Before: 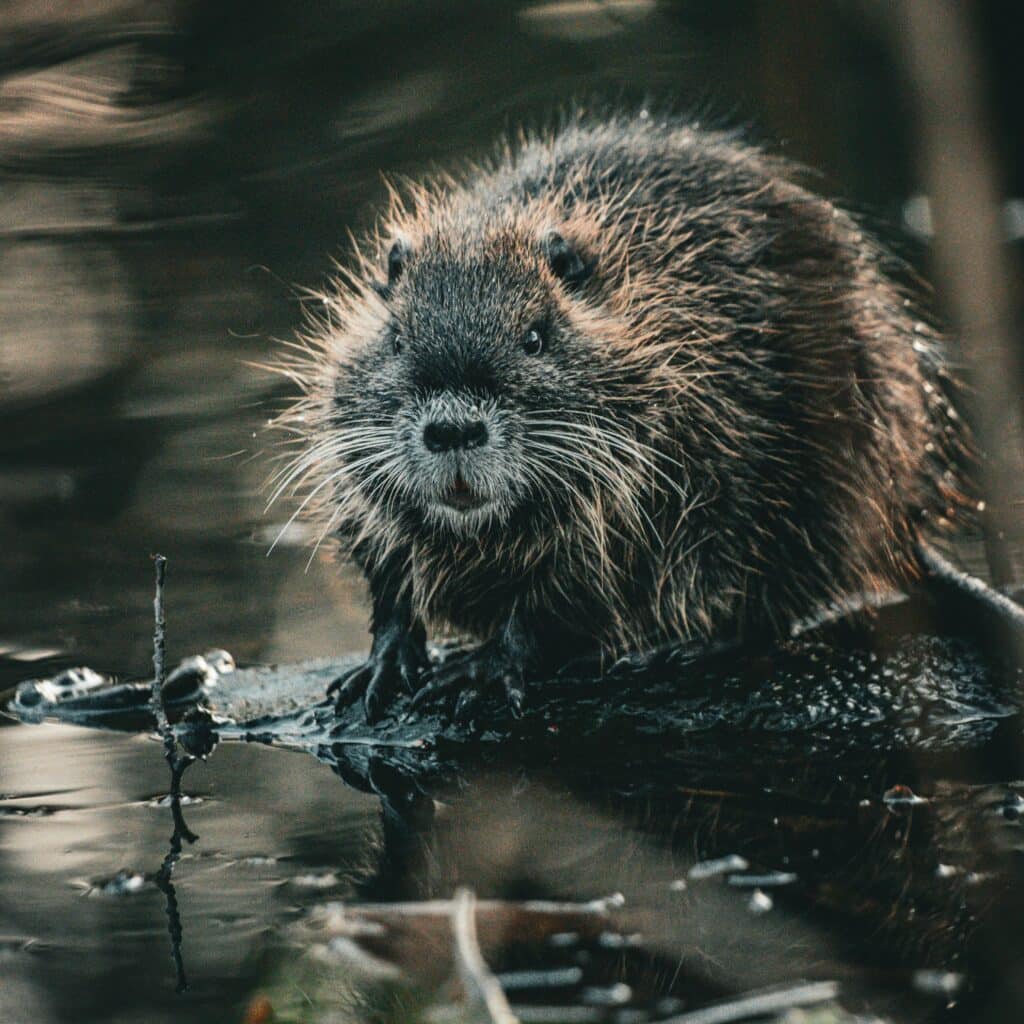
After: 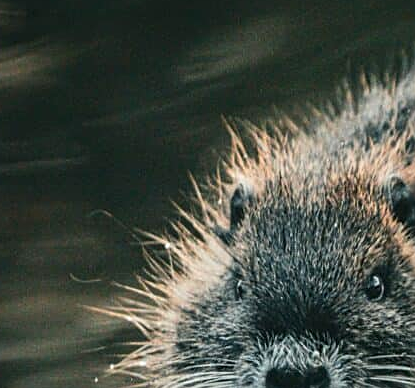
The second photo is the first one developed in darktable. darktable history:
sharpen: on, module defaults
crop: left 15.452%, top 5.459%, right 43.956%, bottom 56.62%
contrast brightness saturation: saturation 0.13
